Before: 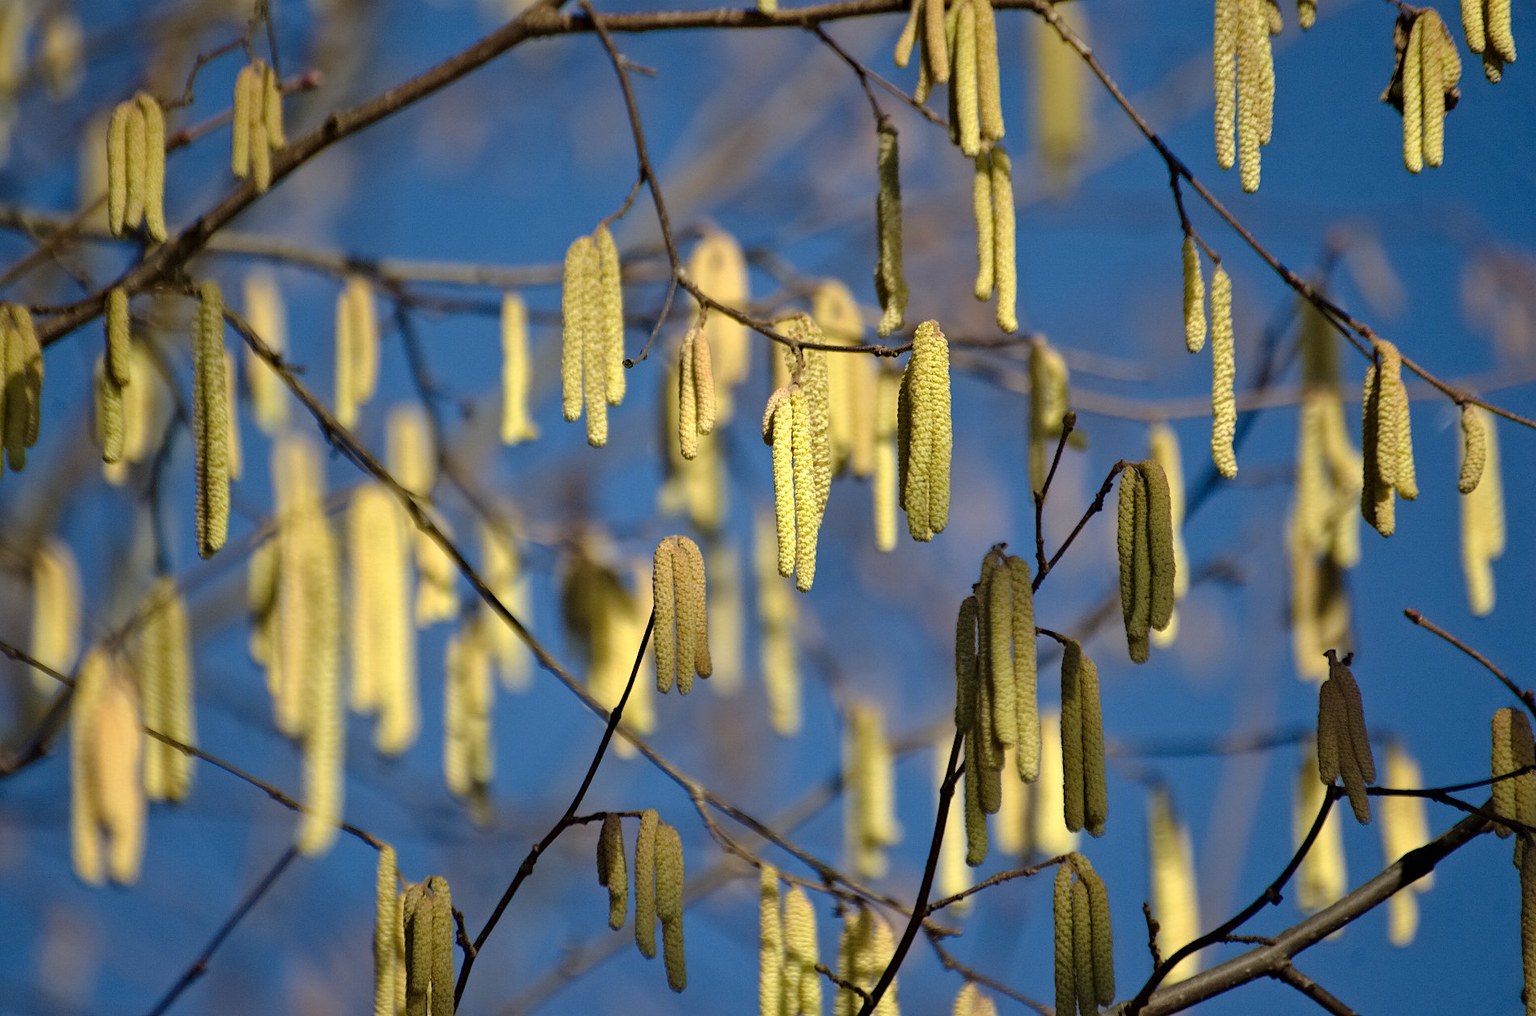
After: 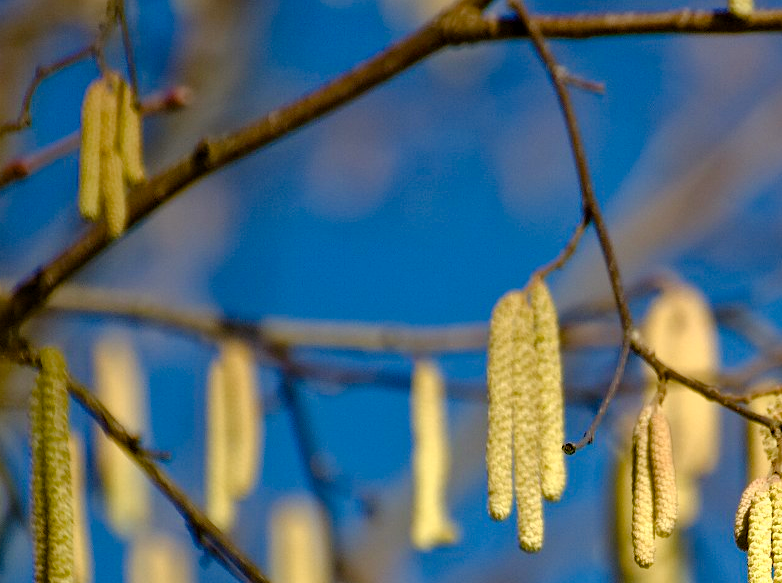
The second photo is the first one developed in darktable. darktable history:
base curve: preserve colors none
crop and rotate: left 11.018%, top 0.082%, right 47.82%, bottom 53.518%
exposure: black level correction 0.001, compensate exposure bias true, compensate highlight preservation false
color balance rgb: highlights gain › chroma 3.012%, highlights gain › hue 75.99°, perceptual saturation grading › global saturation 20%, perceptual saturation grading › highlights -49.907%, perceptual saturation grading › shadows 25.075%, global vibrance 41.663%
